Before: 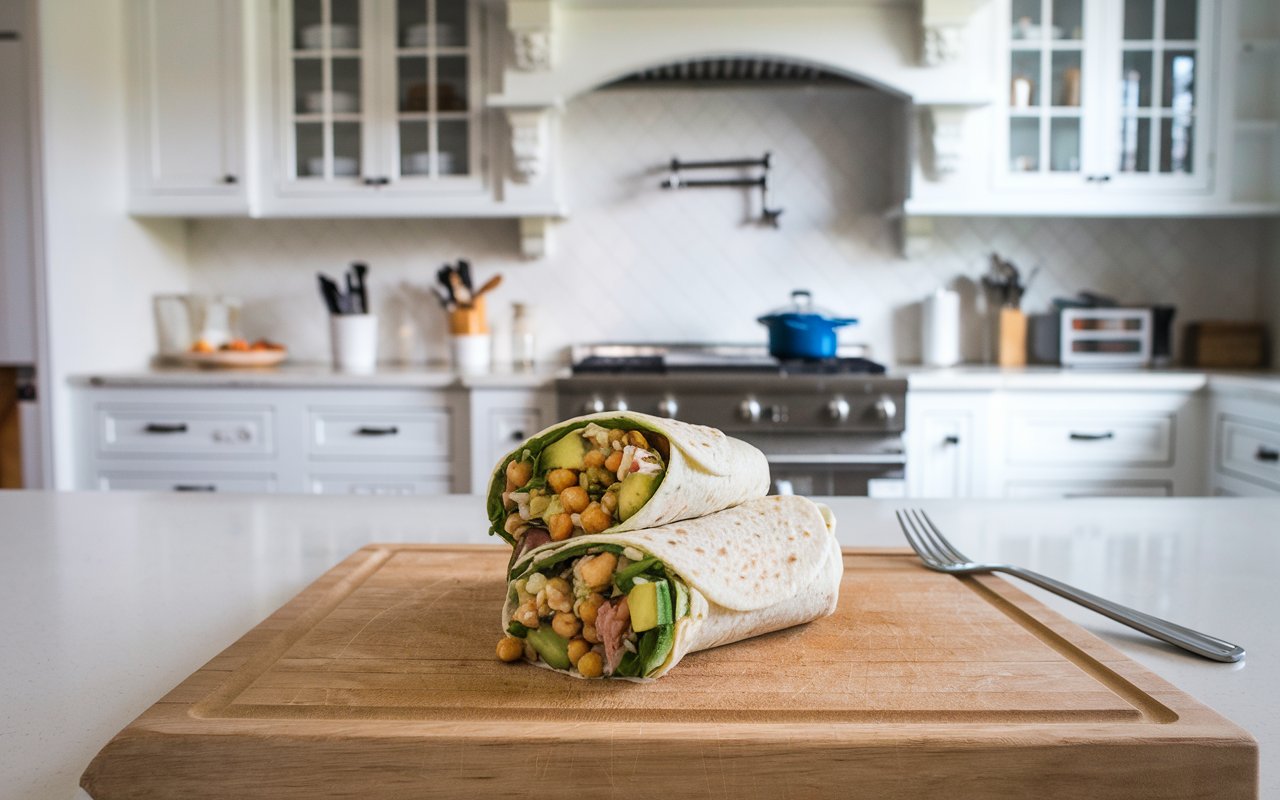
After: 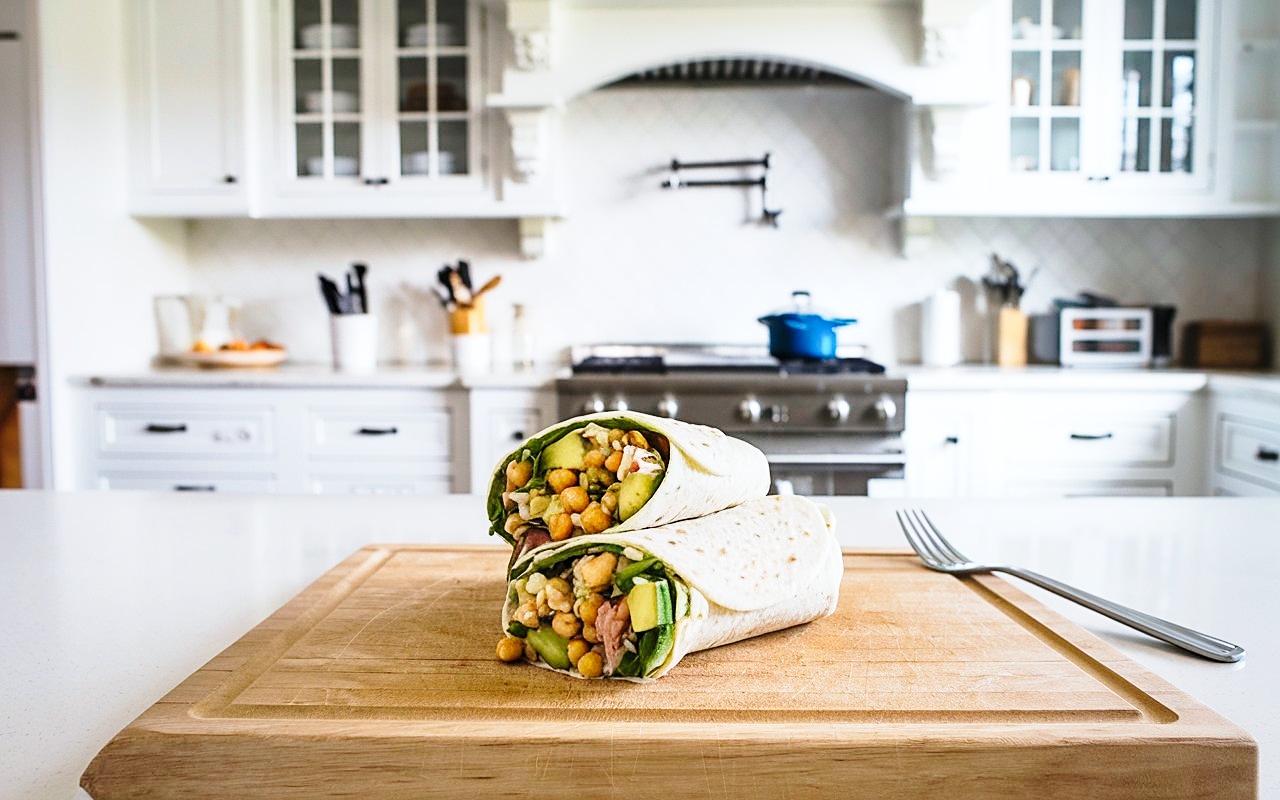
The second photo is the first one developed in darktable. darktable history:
base curve: curves: ch0 [(0, 0) (0.028, 0.03) (0.121, 0.232) (0.46, 0.748) (0.859, 0.968) (1, 1)], preserve colors none
white balance: red 0.982, blue 1.018
sharpen: on, module defaults
